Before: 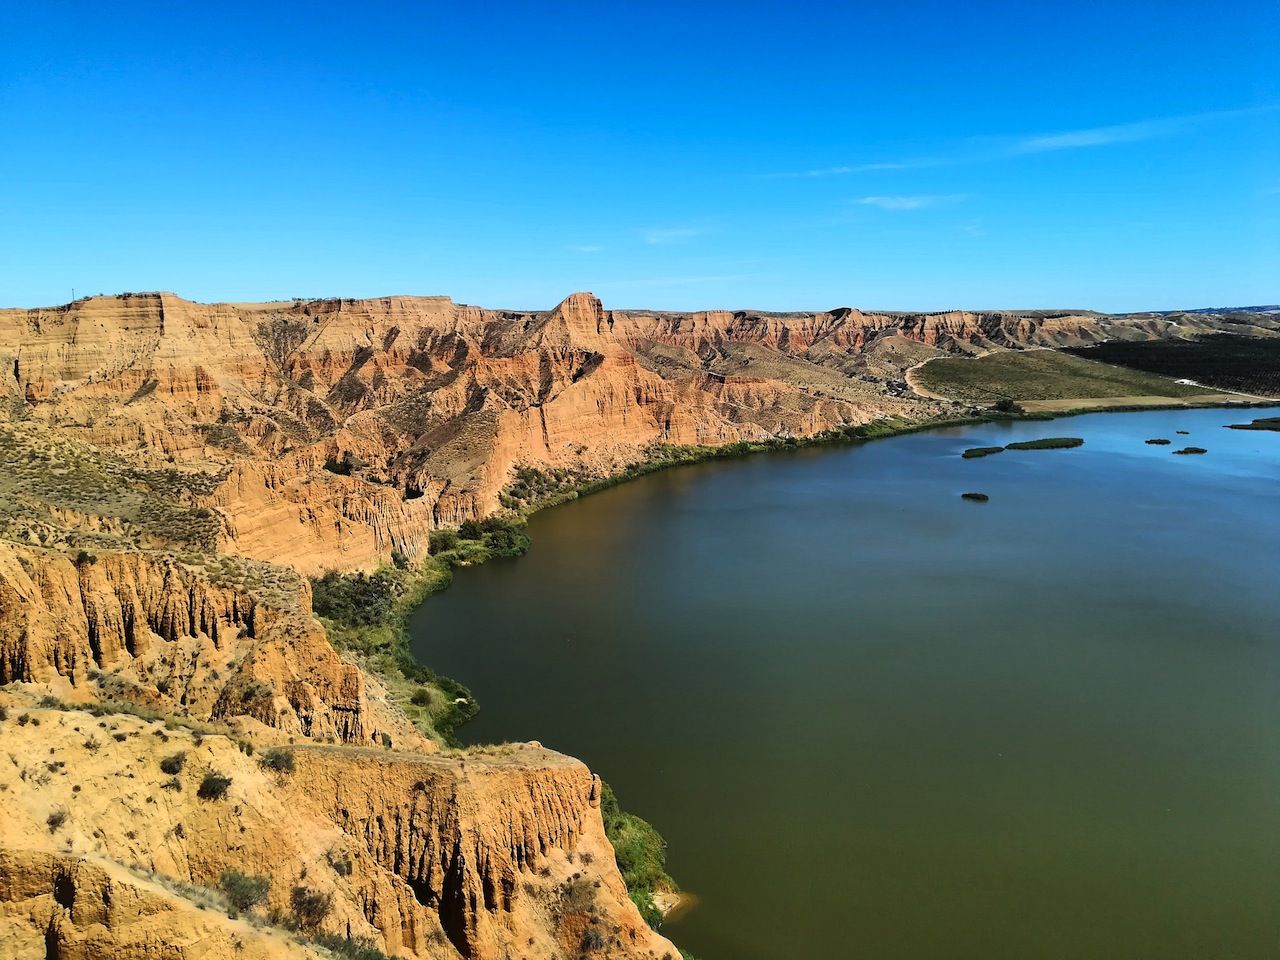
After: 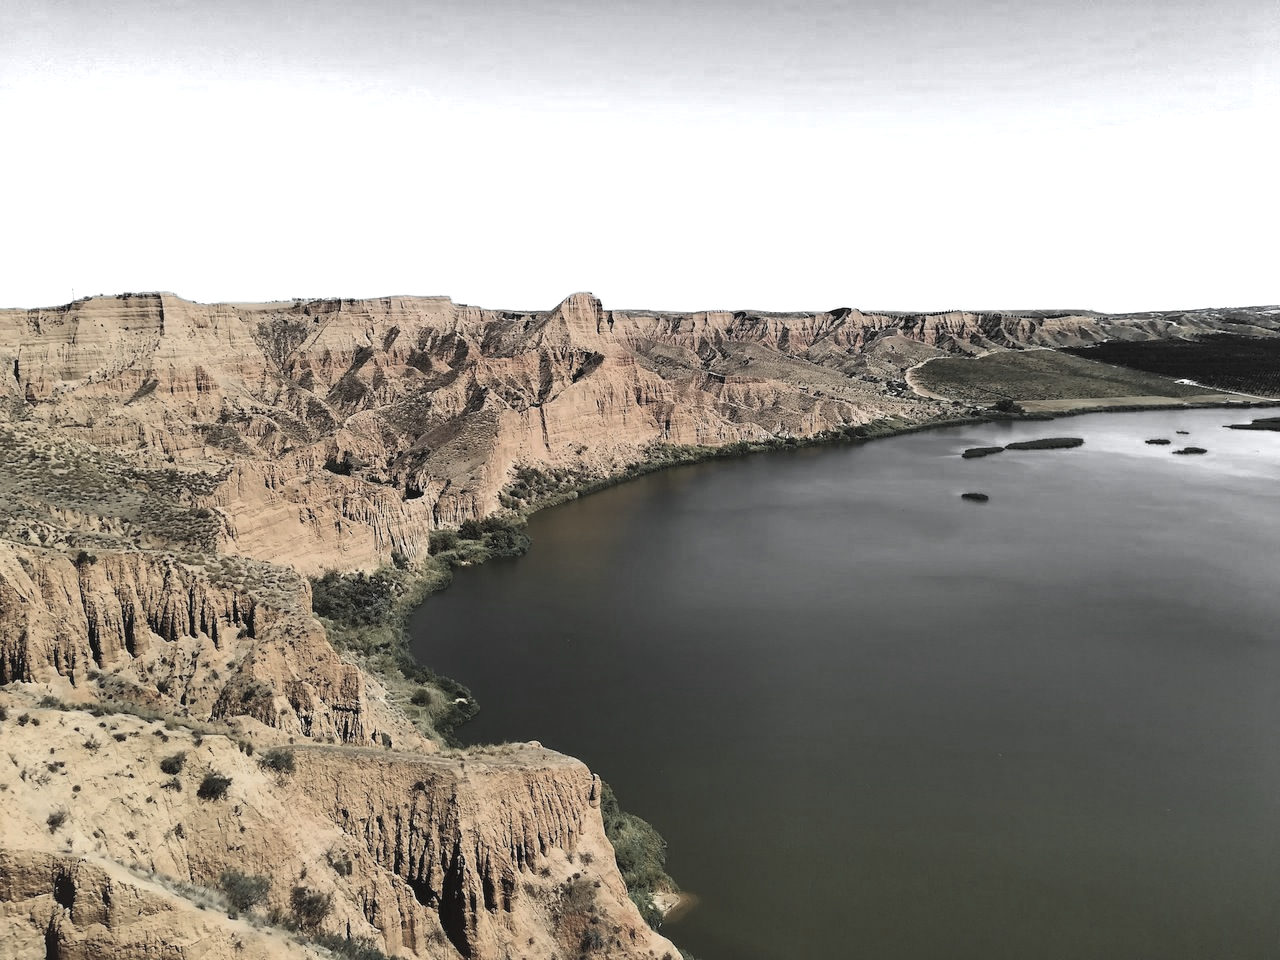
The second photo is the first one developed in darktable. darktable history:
shadows and highlights: shadows -0.583, highlights 39.93
exposure: black level correction -0.005, exposure 0.055 EV, compensate highlight preservation false
color zones: curves: ch0 [(0, 0.613) (0.01, 0.613) (0.245, 0.448) (0.498, 0.529) (0.642, 0.665) (0.879, 0.777) (0.99, 0.613)]; ch1 [(0, 0.035) (0.121, 0.189) (0.259, 0.197) (0.415, 0.061) (0.589, 0.022) (0.732, 0.022) (0.857, 0.026) (0.991, 0.053)]
